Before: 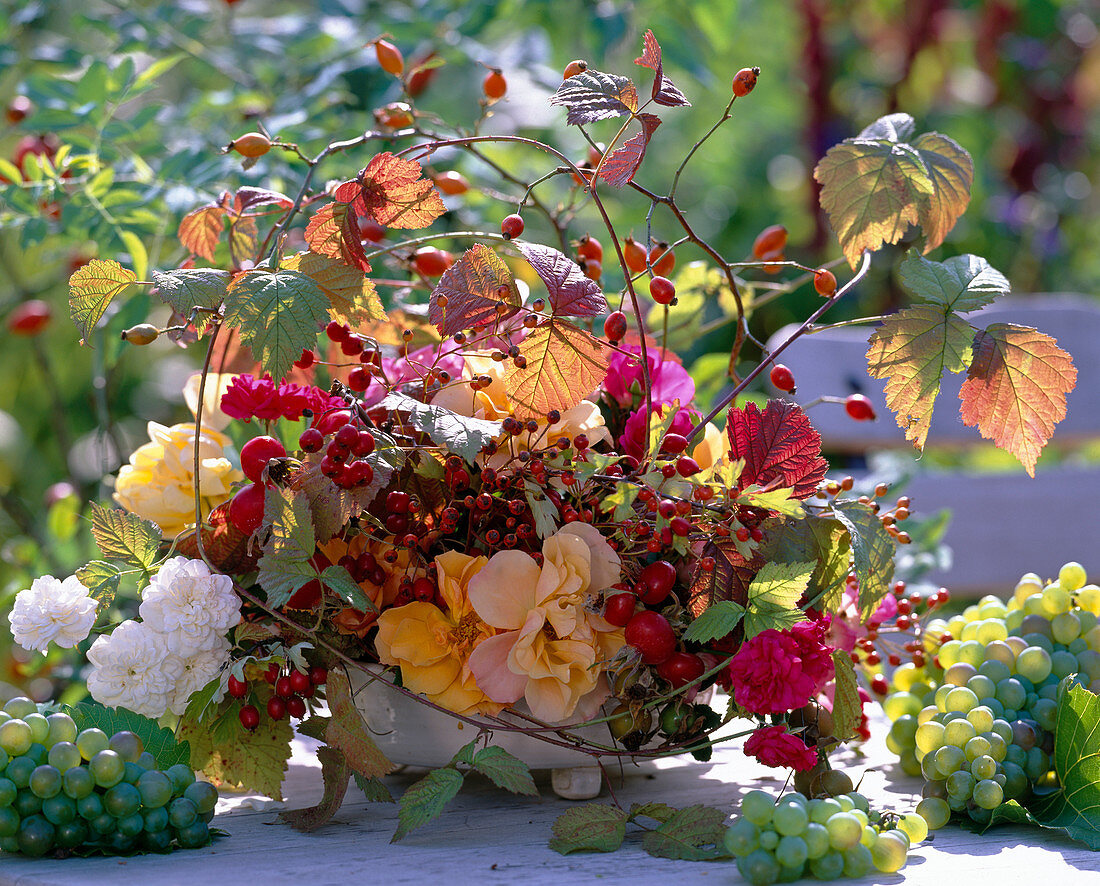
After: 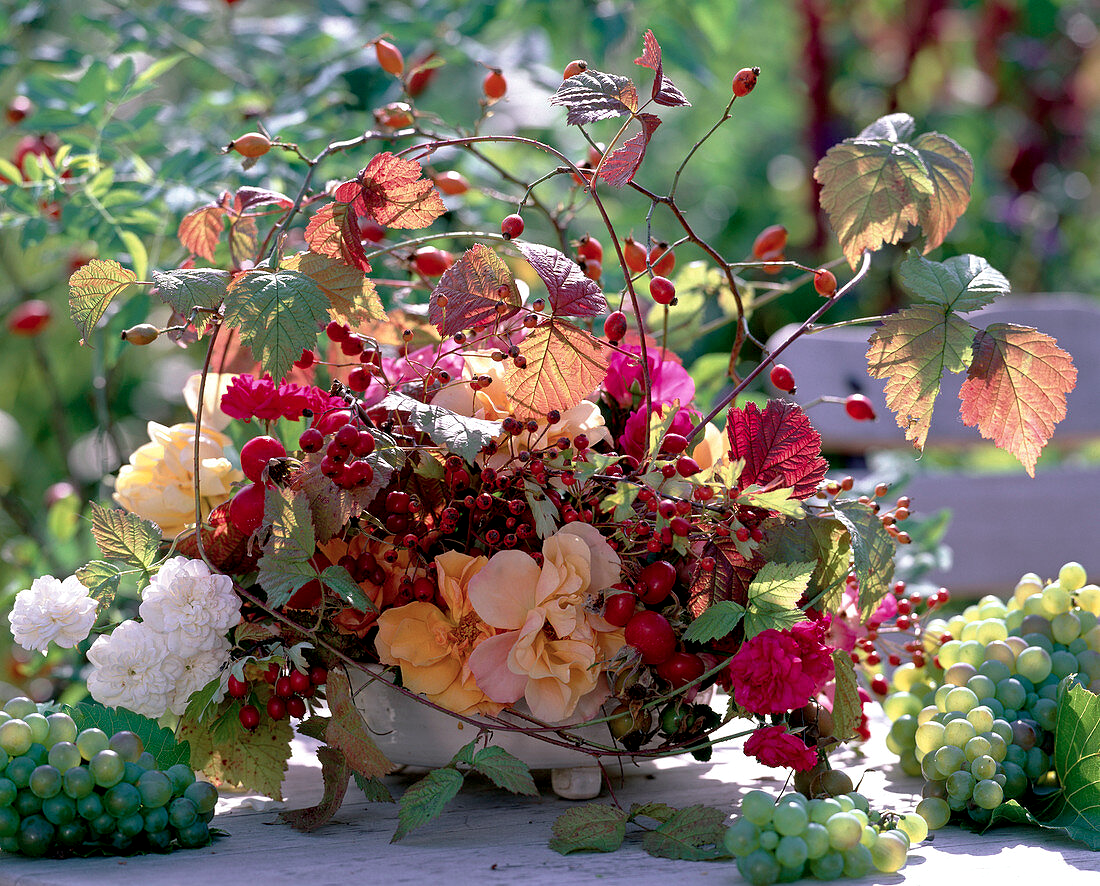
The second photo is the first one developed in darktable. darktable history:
color contrast: blue-yellow contrast 0.7
exposure: black level correction 0.007, exposure 0.093 EV, compensate highlight preservation false
